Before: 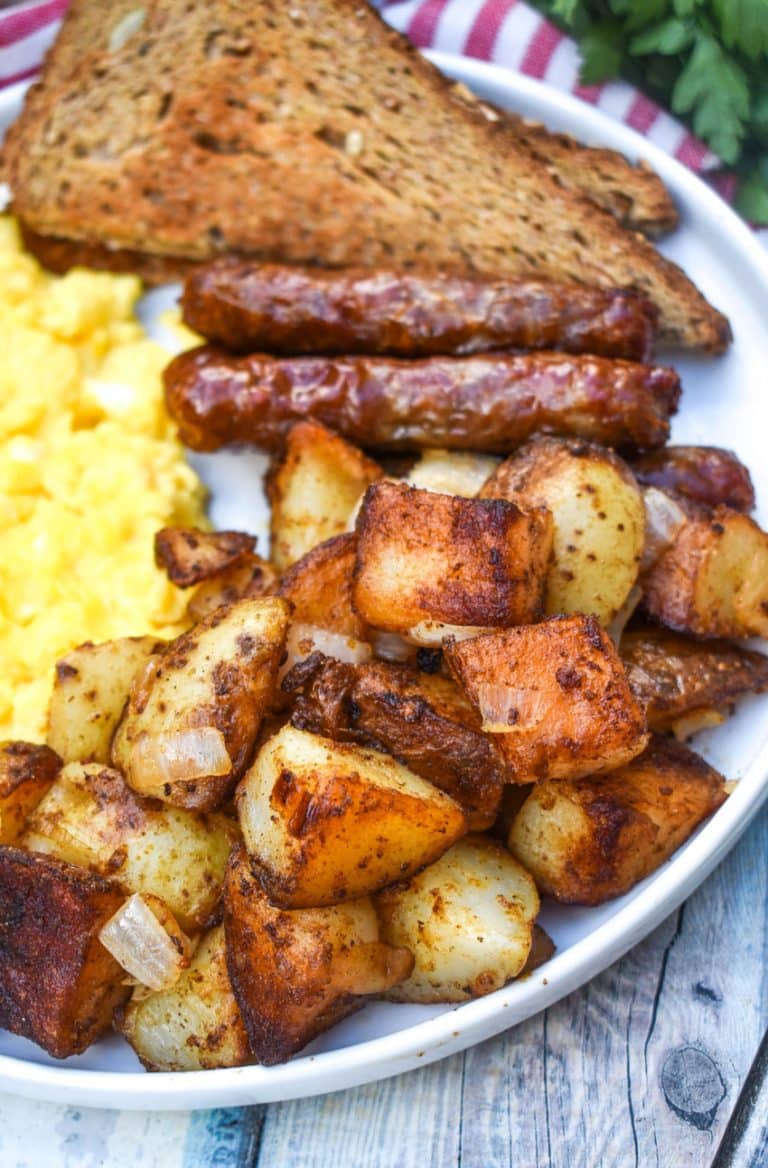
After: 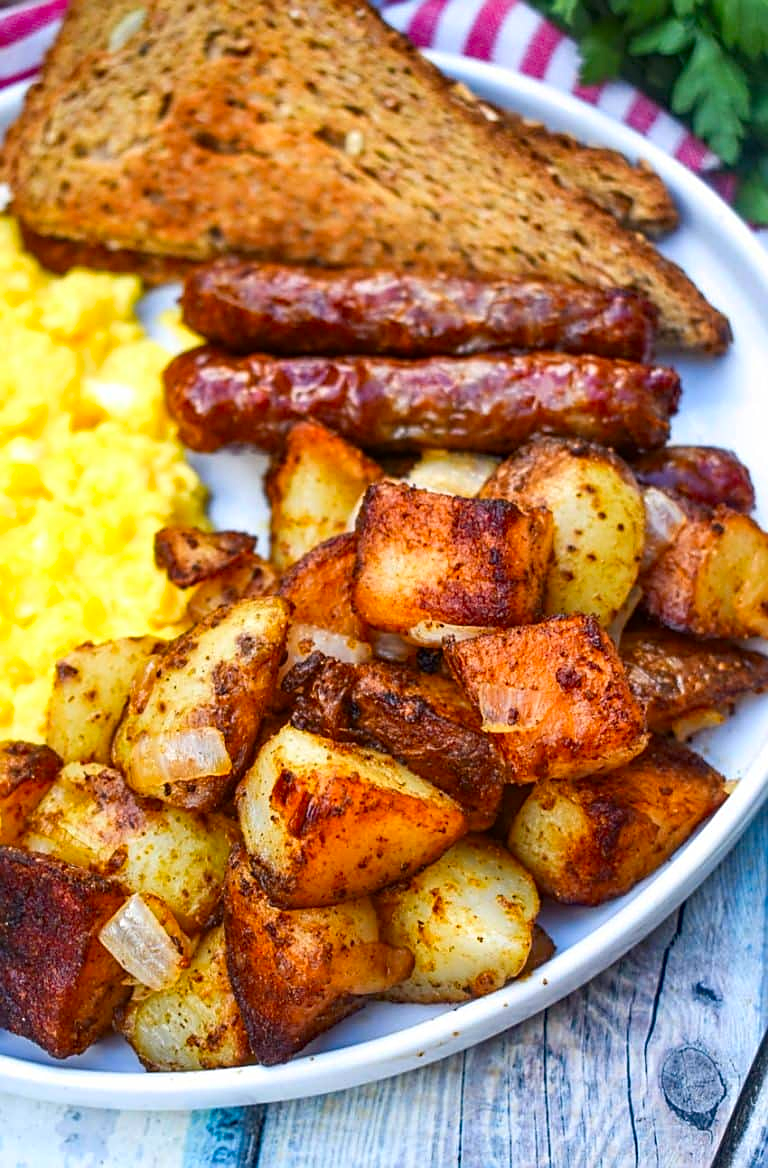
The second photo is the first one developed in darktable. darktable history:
sharpen: on, module defaults
haze removal: compatibility mode true, adaptive false
contrast brightness saturation: contrast 0.09, saturation 0.28
